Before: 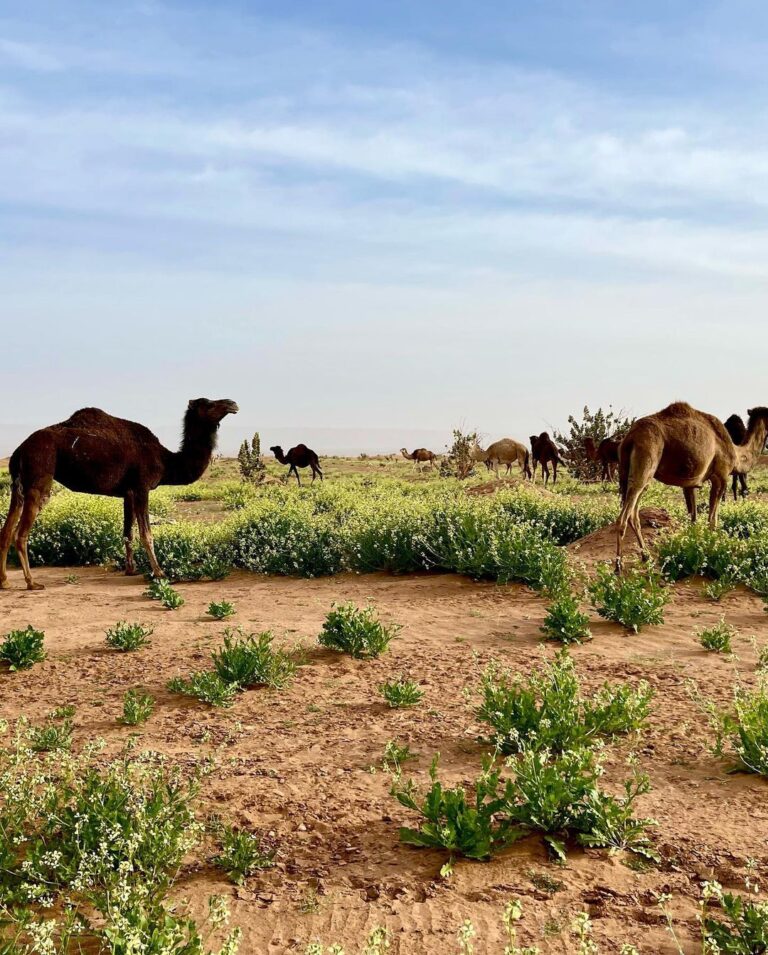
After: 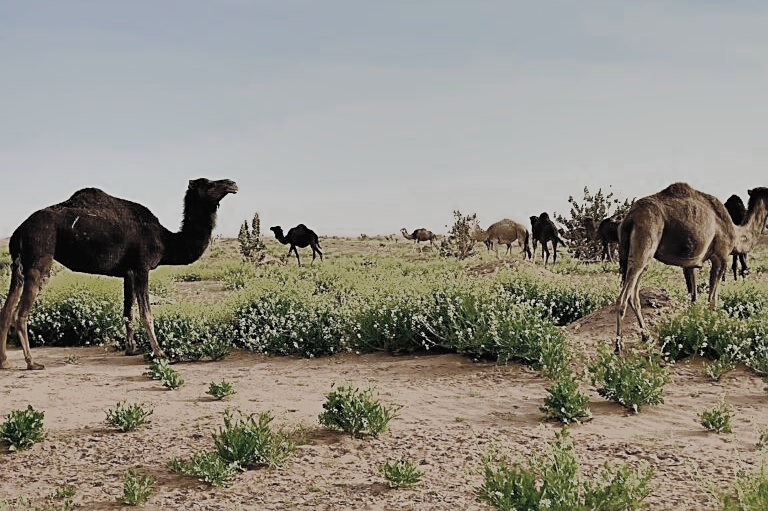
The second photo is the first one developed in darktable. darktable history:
shadows and highlights: shadows 43.71, white point adjustment -1.46, soften with gaussian
sharpen: on, module defaults
crop and rotate: top 23.043%, bottom 23.437%
tone curve: curves: ch0 [(0, 0) (0.003, 0.003) (0.011, 0.011) (0.025, 0.025) (0.044, 0.044) (0.069, 0.069) (0.1, 0.099) (0.136, 0.135) (0.177, 0.177) (0.224, 0.224) (0.277, 0.276) (0.335, 0.334) (0.399, 0.398) (0.468, 0.467) (0.543, 0.565) (0.623, 0.641) (0.709, 0.723) (0.801, 0.81) (0.898, 0.902) (1, 1)], preserve colors none
lowpass: radius 0.1, contrast 0.85, saturation 1.1, unbound 0
color zones: curves: ch0 [(0, 0.487) (0.241, 0.395) (0.434, 0.373) (0.658, 0.412) (0.838, 0.487)]; ch1 [(0, 0) (0.053, 0.053) (0.211, 0.202) (0.579, 0.259) (0.781, 0.241)]
filmic rgb: black relative exposure -7.65 EV, white relative exposure 4.56 EV, hardness 3.61, contrast 1.05
exposure: black level correction 0, exposure 1 EV, compensate exposure bias true, compensate highlight preservation false
